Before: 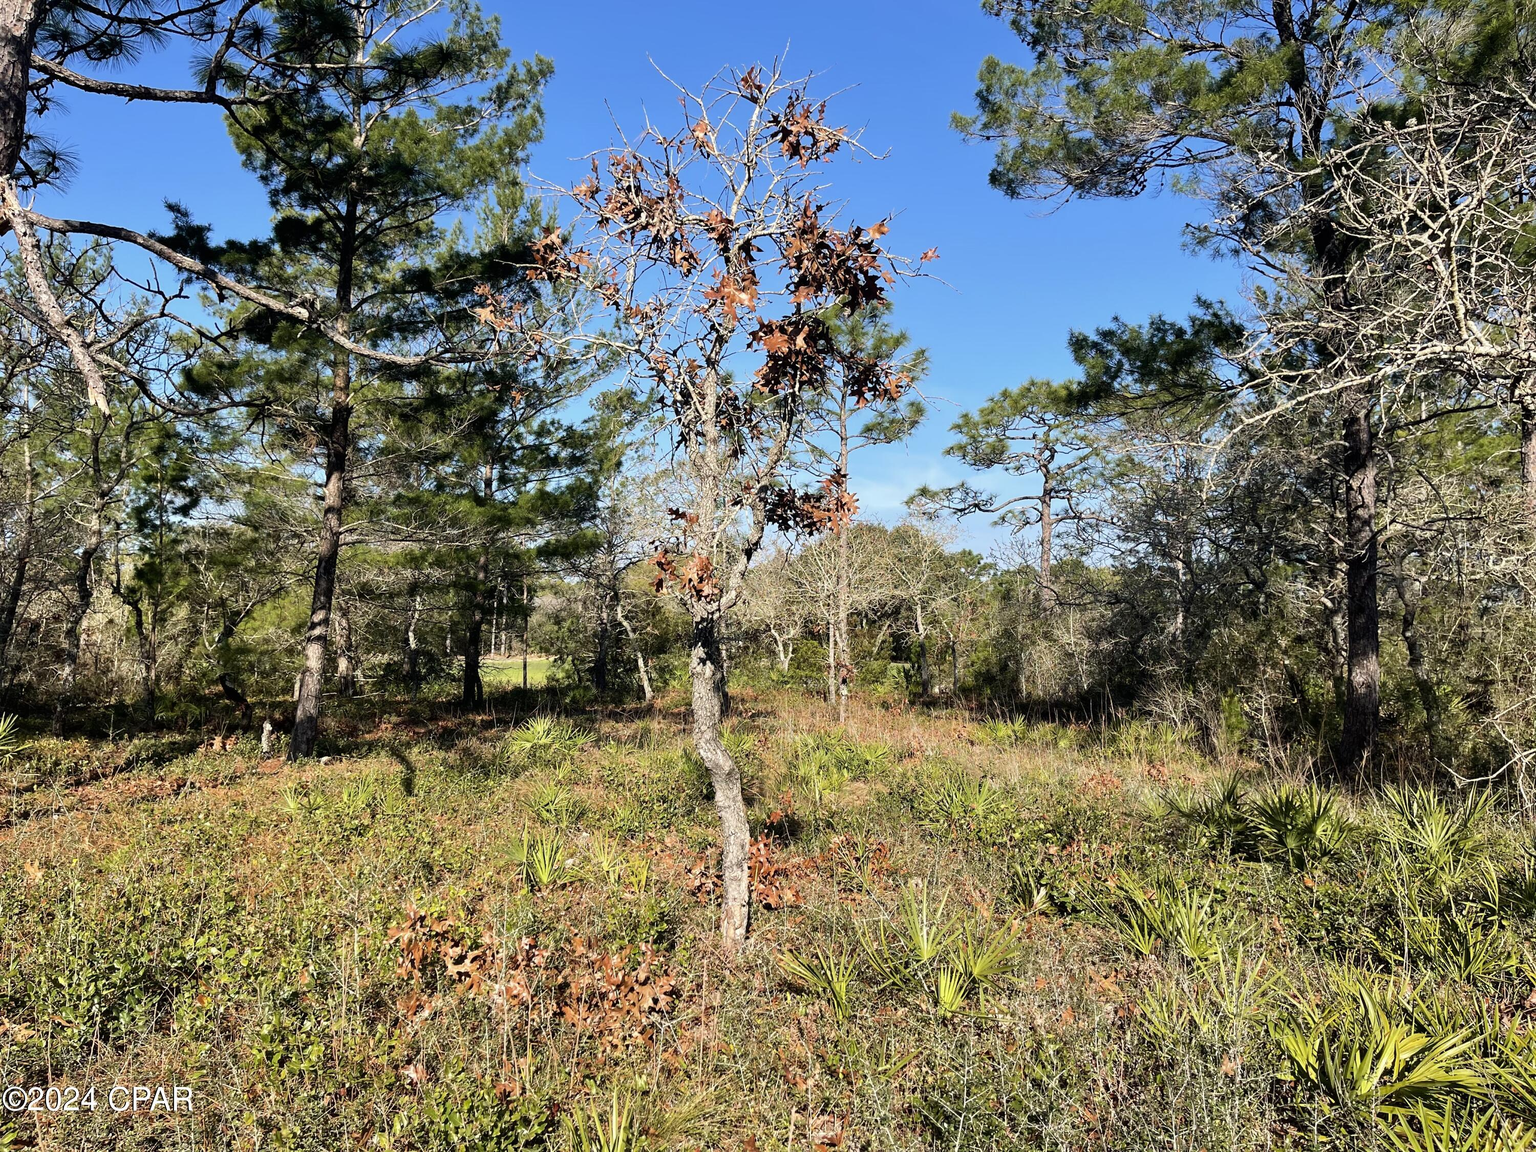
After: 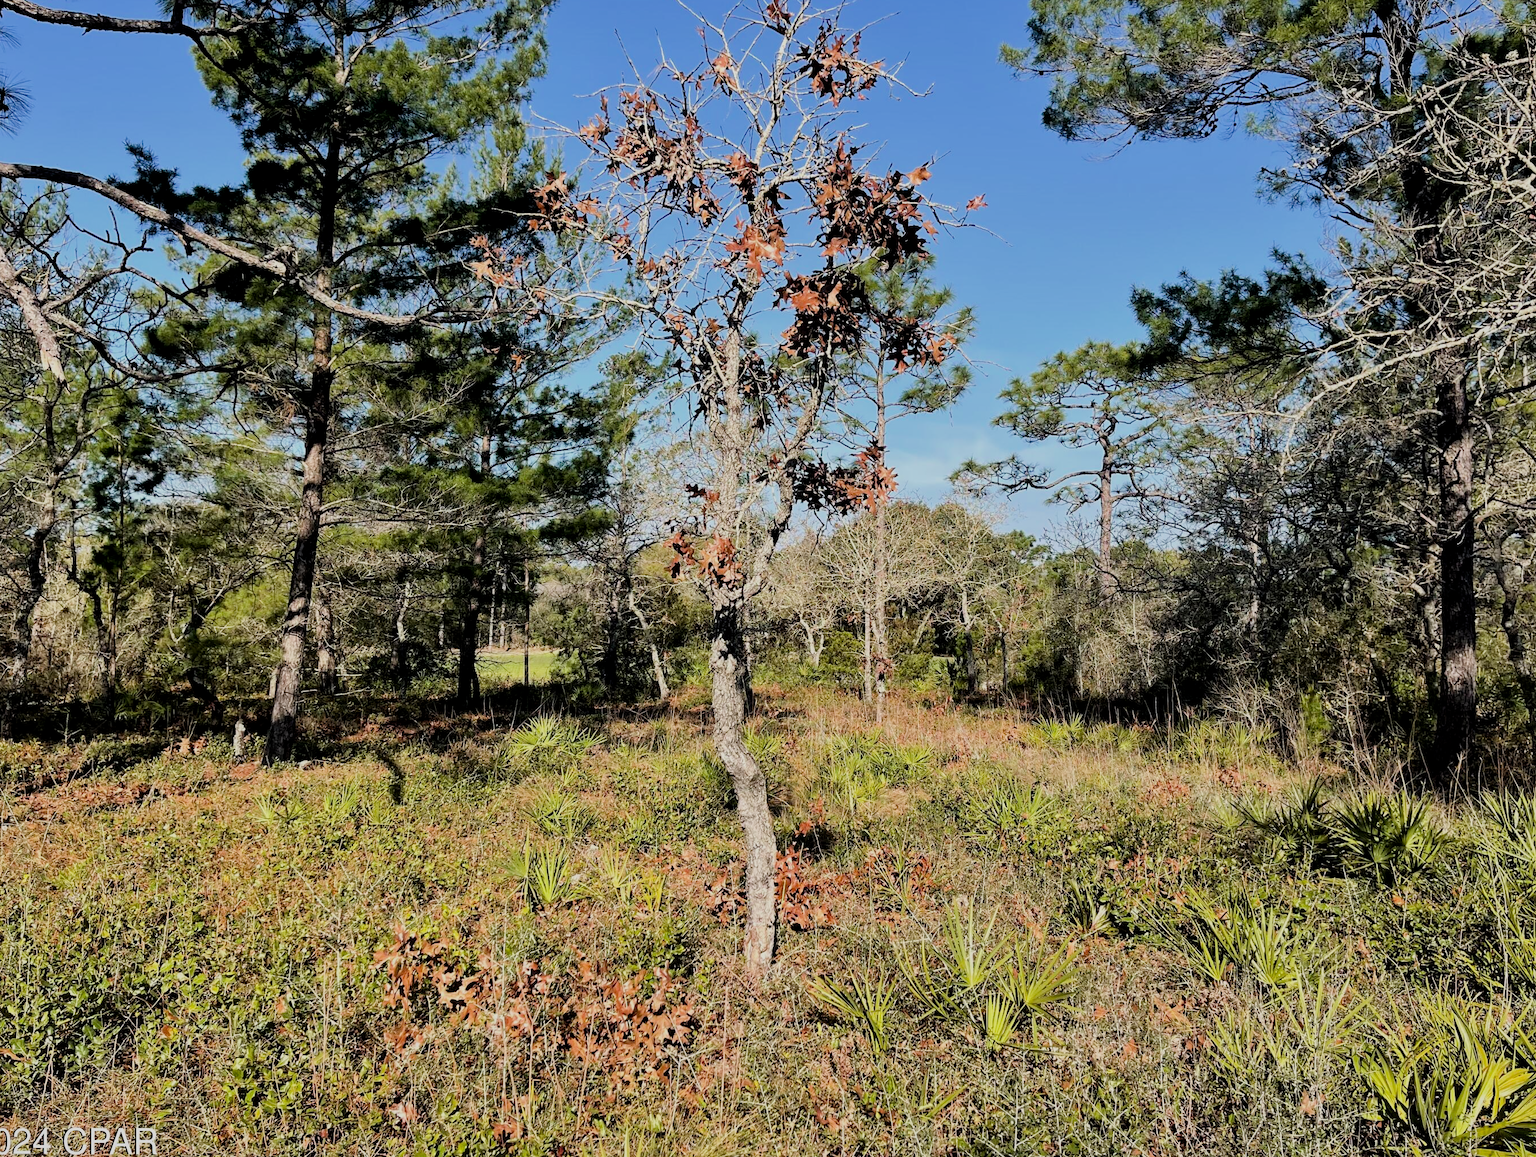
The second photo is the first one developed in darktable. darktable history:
local contrast: mode bilateral grid, contrast 19, coarseness 50, detail 119%, midtone range 0.2
filmic rgb: black relative exposure -7.65 EV, white relative exposure 4.56 EV, hardness 3.61
crop: left 3.37%, top 6.349%, right 6.667%, bottom 3.207%
